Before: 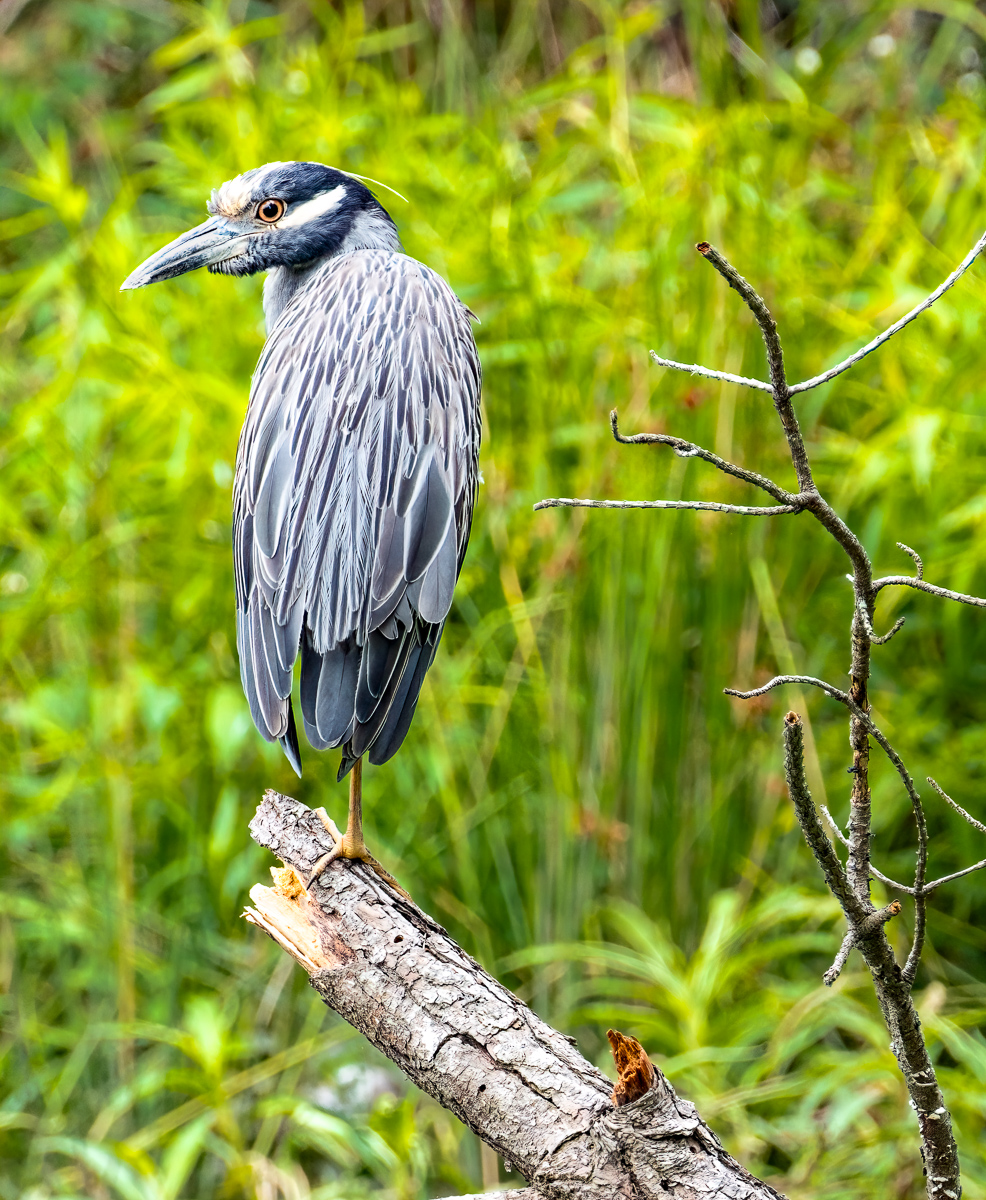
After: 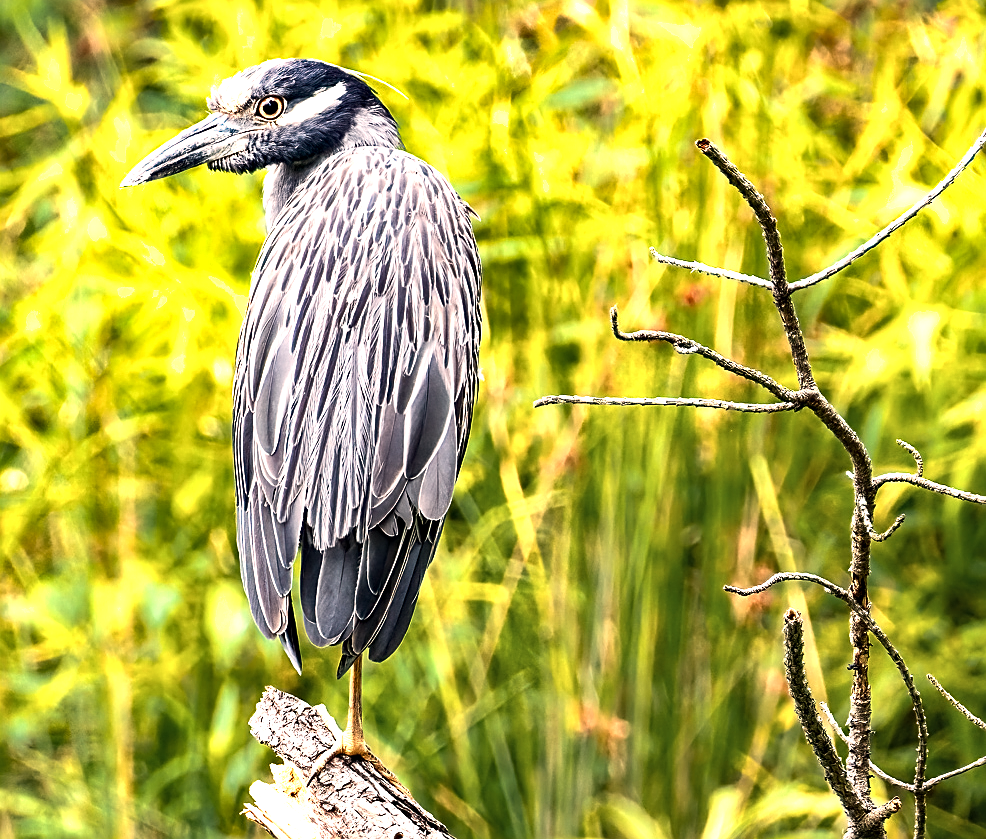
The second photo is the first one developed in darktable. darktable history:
color correction: highlights a* 11.94, highlights b* 11.51
sharpen: on, module defaults
shadows and highlights: low approximation 0.01, soften with gaussian
crop and rotate: top 8.608%, bottom 21.414%
color zones: curves: ch0 [(0.018, 0.548) (0.197, 0.654) (0.425, 0.447) (0.605, 0.658) (0.732, 0.579)]; ch1 [(0.105, 0.531) (0.224, 0.531) (0.386, 0.39) (0.618, 0.456) (0.732, 0.456) (0.956, 0.421)]; ch2 [(0.039, 0.583) (0.215, 0.465) (0.399, 0.544) (0.465, 0.548) (0.614, 0.447) (0.724, 0.43) (0.882, 0.623) (0.956, 0.632)]
tone equalizer: -8 EV -0.422 EV, -7 EV -0.408 EV, -6 EV -0.362 EV, -5 EV -0.224 EV, -3 EV 0.232 EV, -2 EV 0.348 EV, -1 EV 0.368 EV, +0 EV 0.39 EV, edges refinement/feathering 500, mask exposure compensation -1.57 EV, preserve details no
